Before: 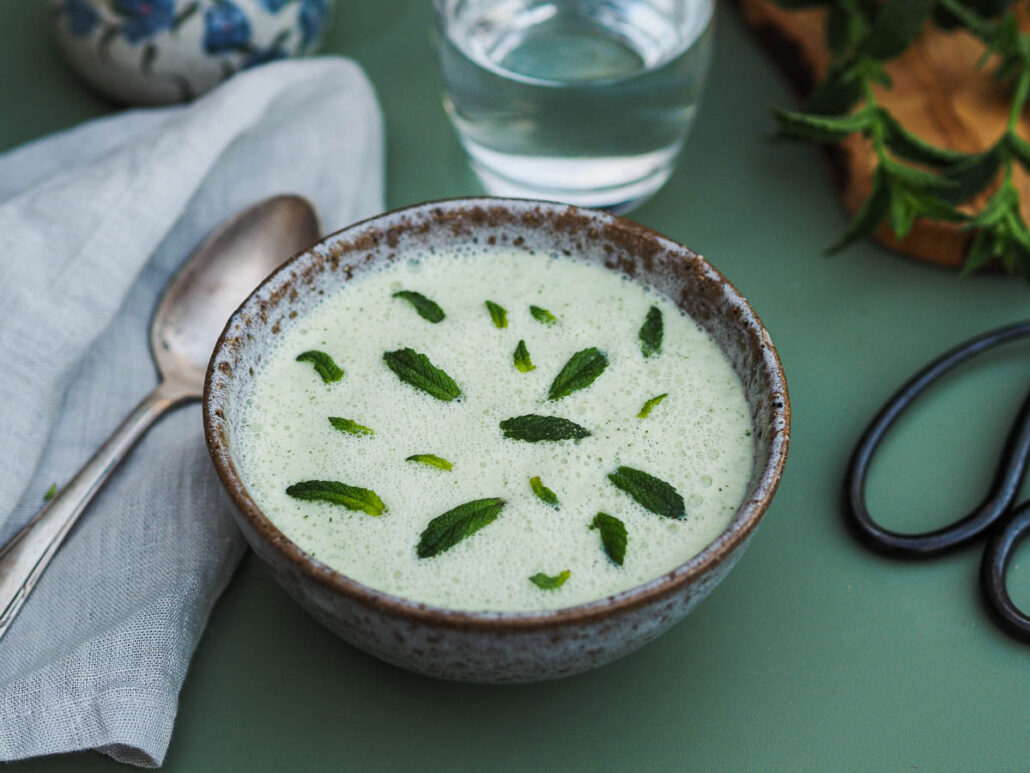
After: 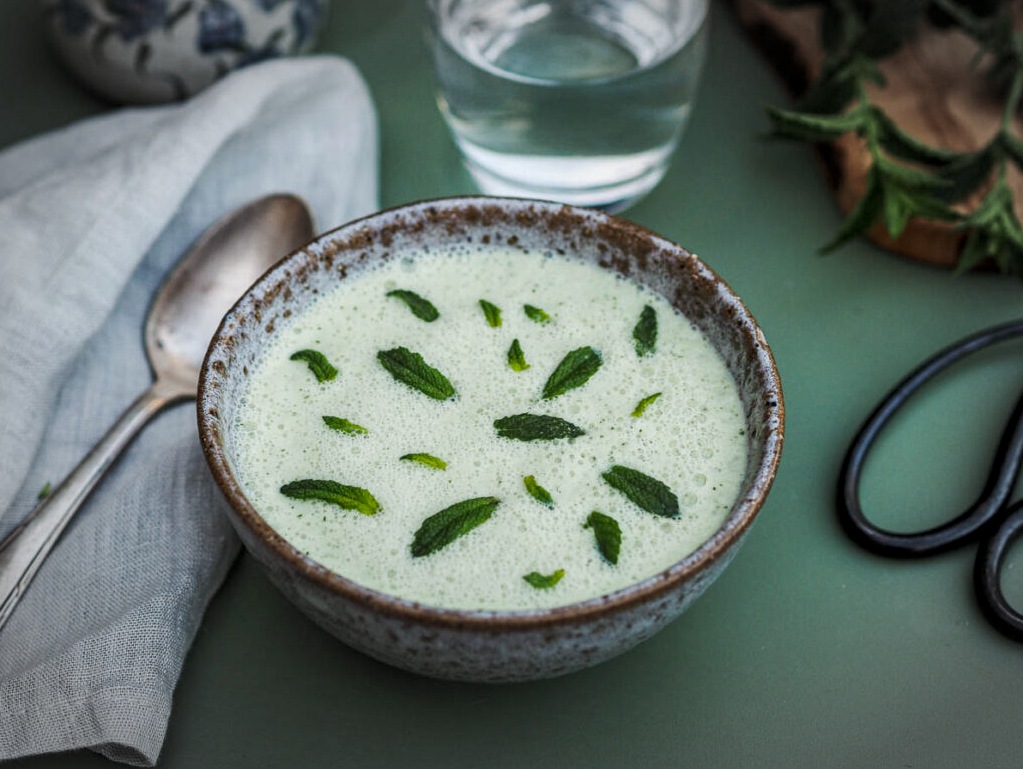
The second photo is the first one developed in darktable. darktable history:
crop and rotate: left 0.614%, top 0.179%, bottom 0.309%
vignetting: fall-off start 79.43%, saturation -0.649, width/height ratio 1.327, unbound false
local contrast: on, module defaults
